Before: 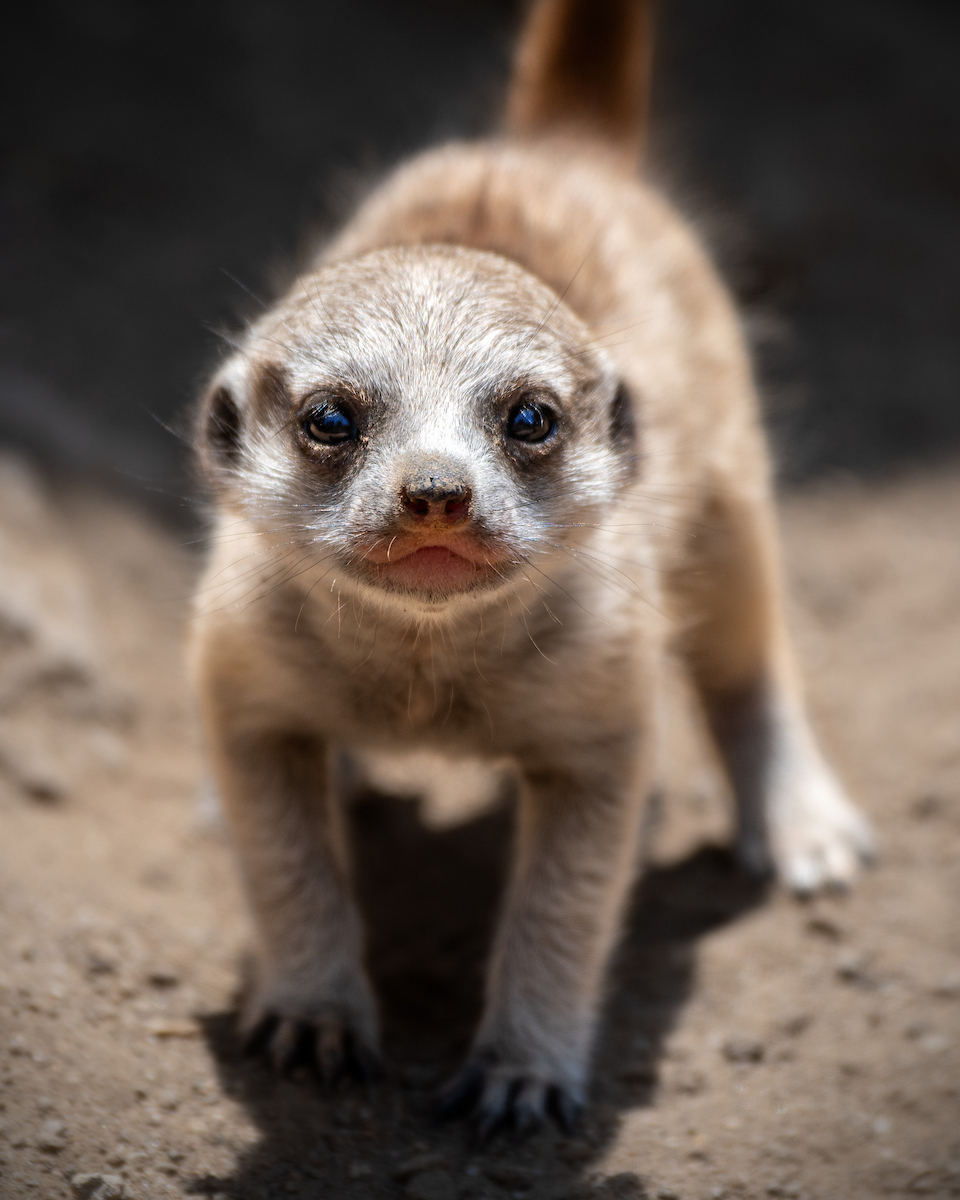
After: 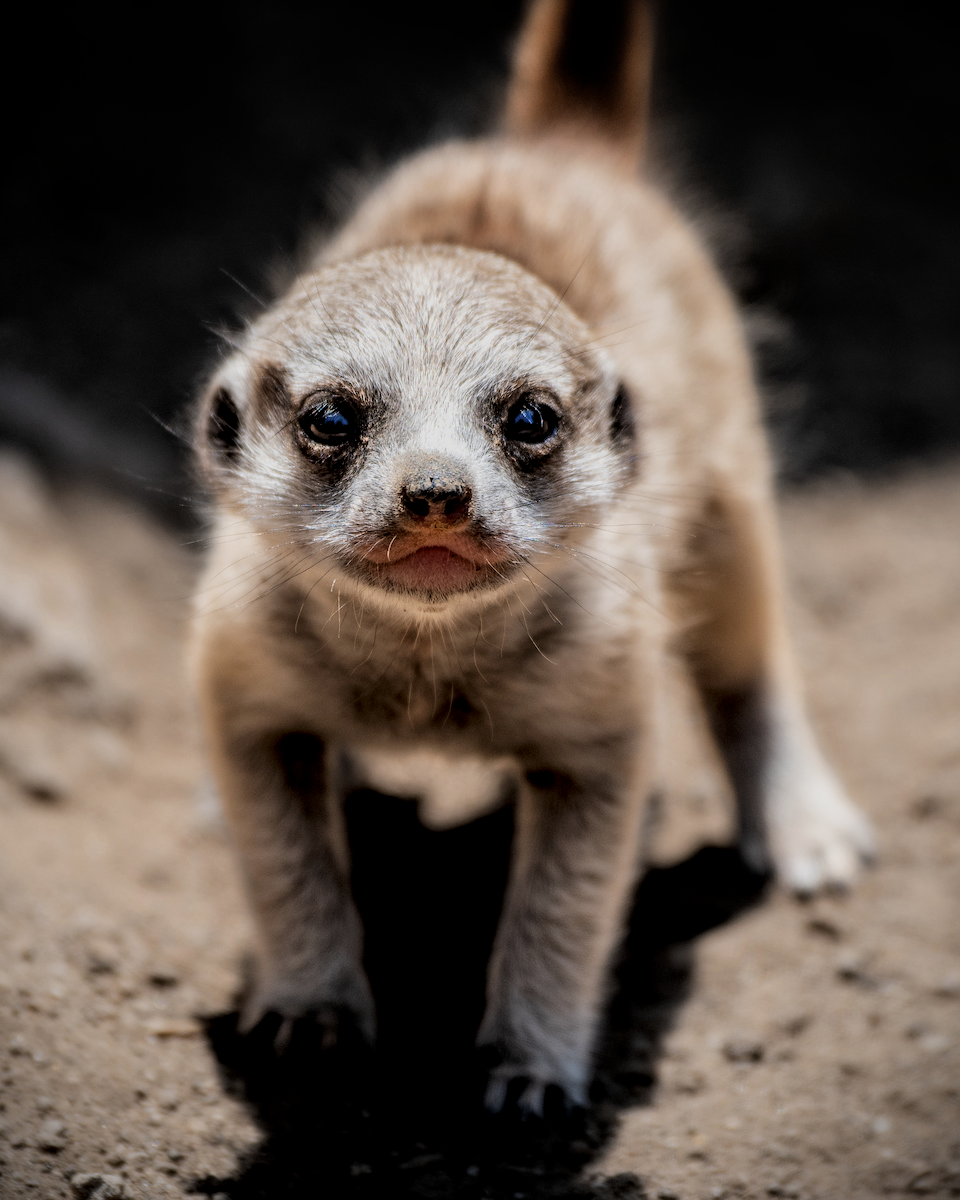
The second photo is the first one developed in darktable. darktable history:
local contrast: detail 130%
filmic rgb: black relative exposure -5 EV, hardness 2.88, contrast 1.1
